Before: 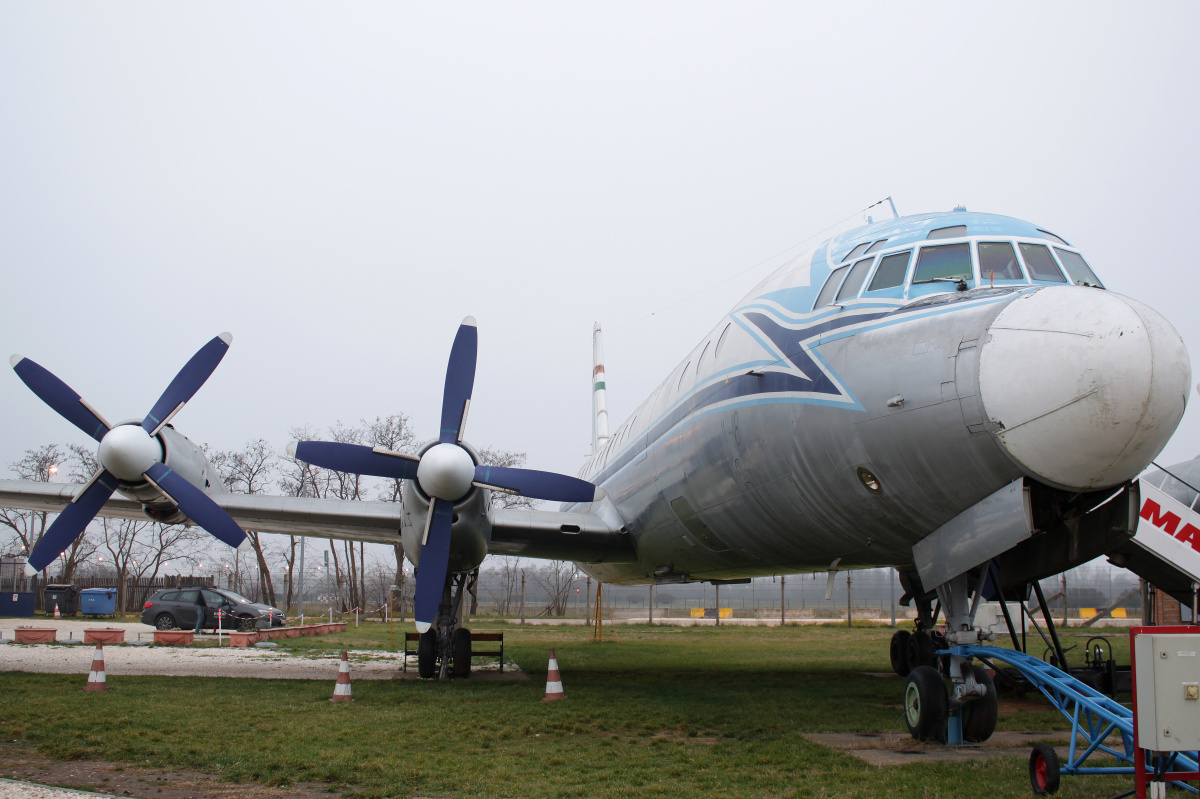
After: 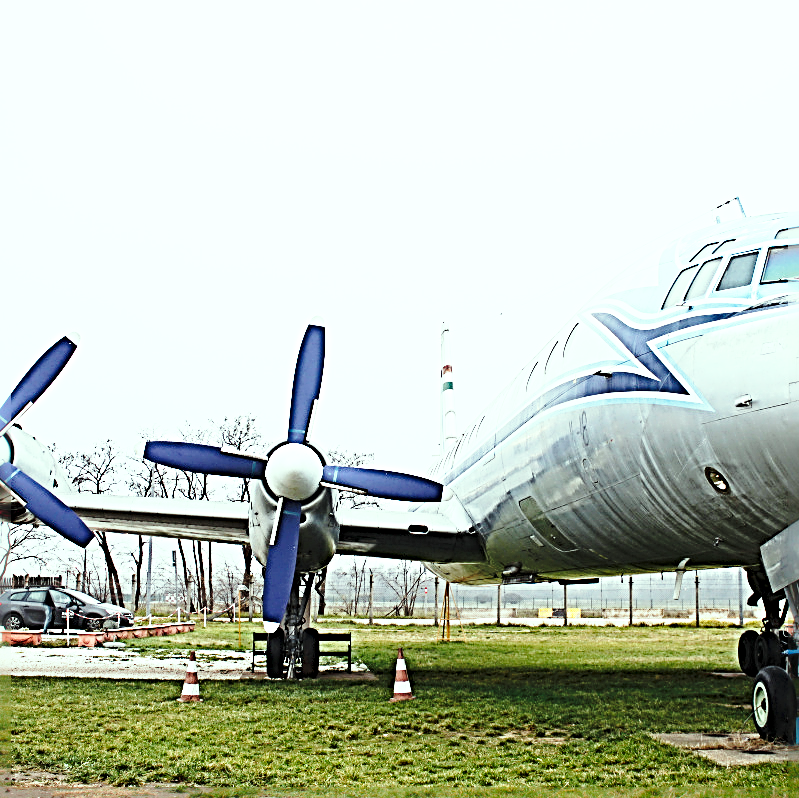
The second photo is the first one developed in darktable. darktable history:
exposure: black level correction 0, exposure 1.015 EV, compensate exposure bias true, compensate highlight preservation false
base curve: curves: ch0 [(0, 0) (0.036, 0.037) (0.121, 0.228) (0.46, 0.76) (0.859, 0.983) (1, 1)], preserve colors none
sharpen: radius 4.001, amount 2
crop and rotate: left 12.673%, right 20.66%
color correction: highlights a* -8, highlights b* 3.1
